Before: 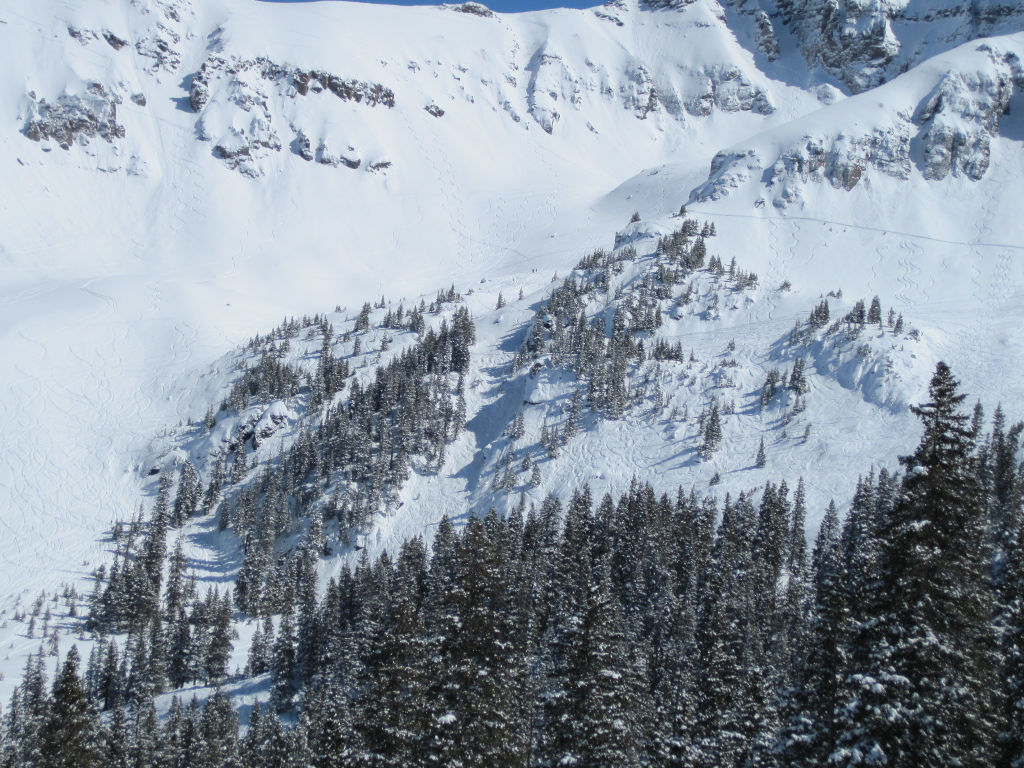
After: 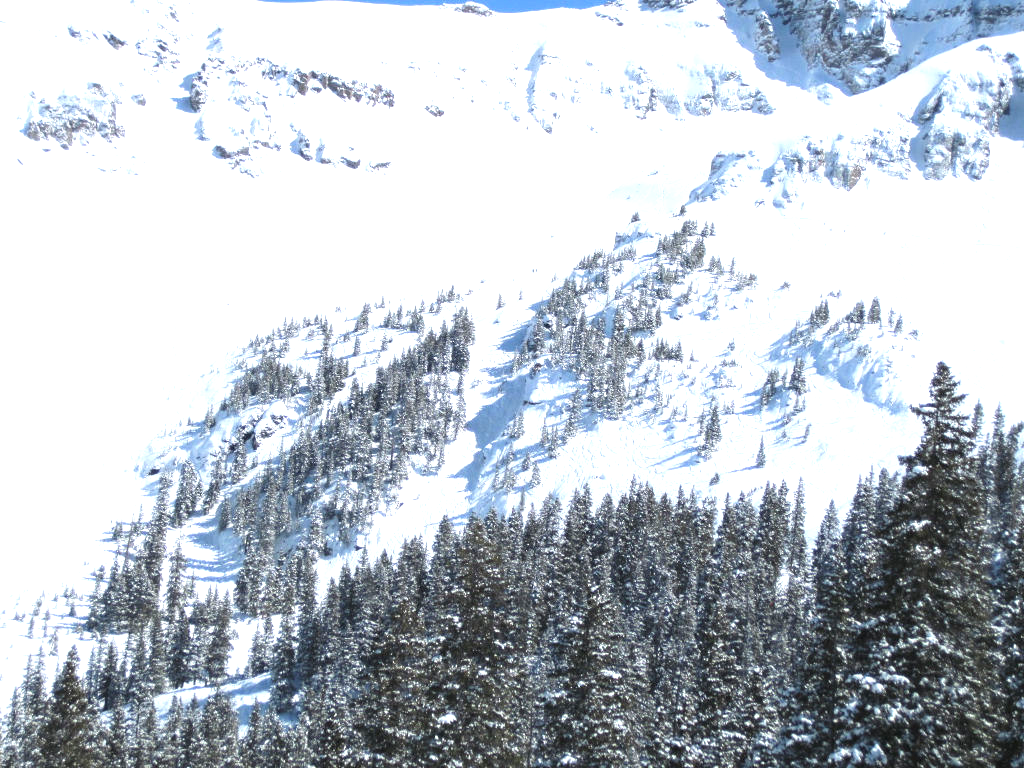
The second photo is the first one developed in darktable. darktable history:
exposure: black level correction 0, exposure 1.291 EV, compensate highlight preservation false
